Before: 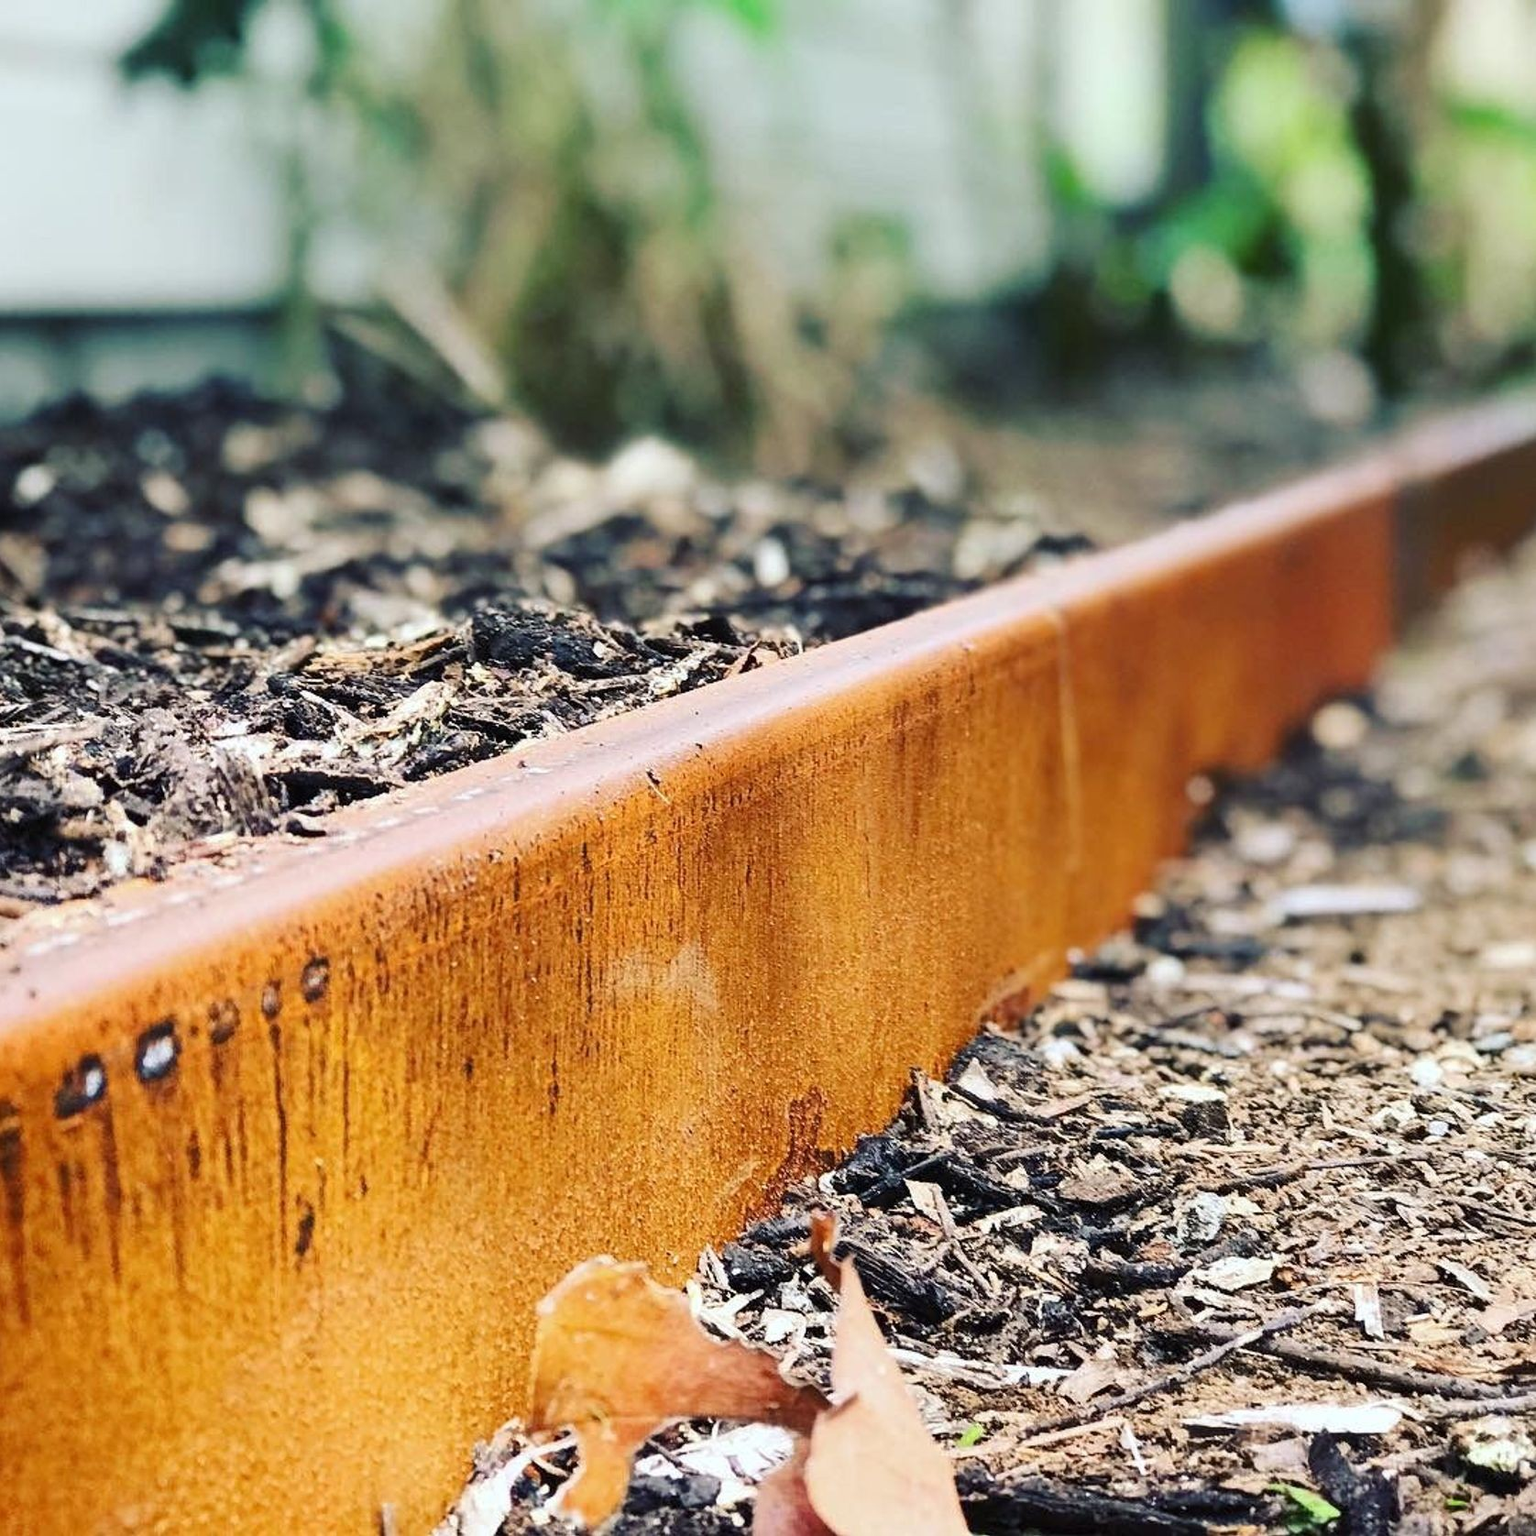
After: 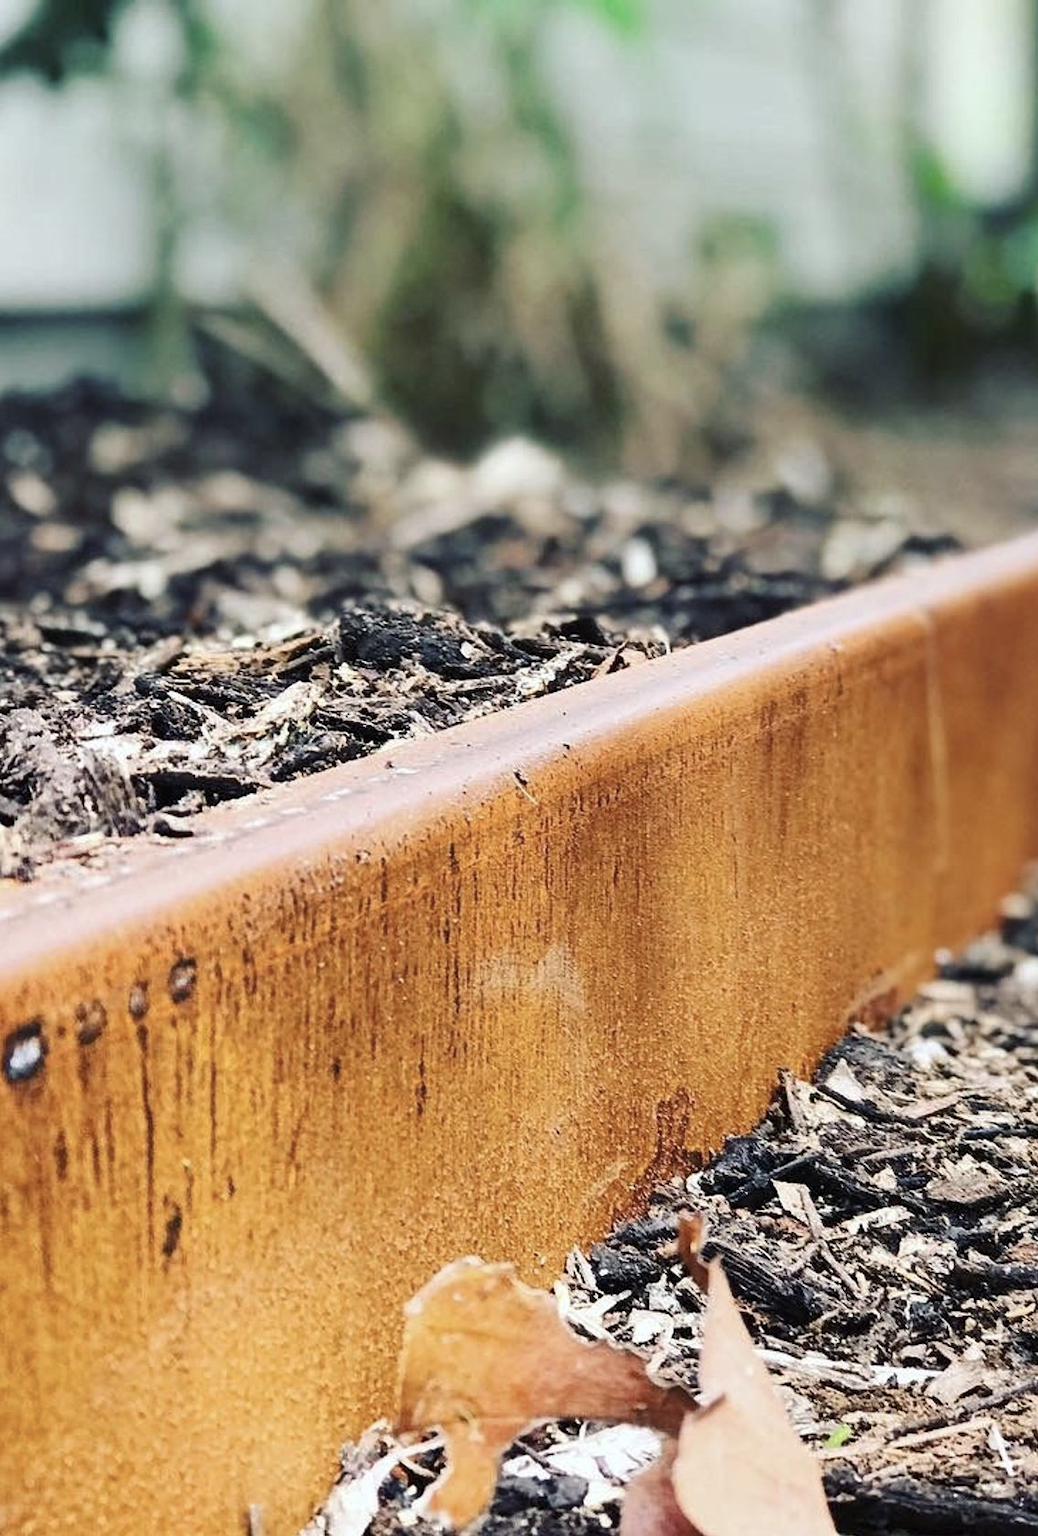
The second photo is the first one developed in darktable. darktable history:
crop and rotate: left 8.694%, right 23.697%
color correction: highlights b* 0.058, saturation 0.77
